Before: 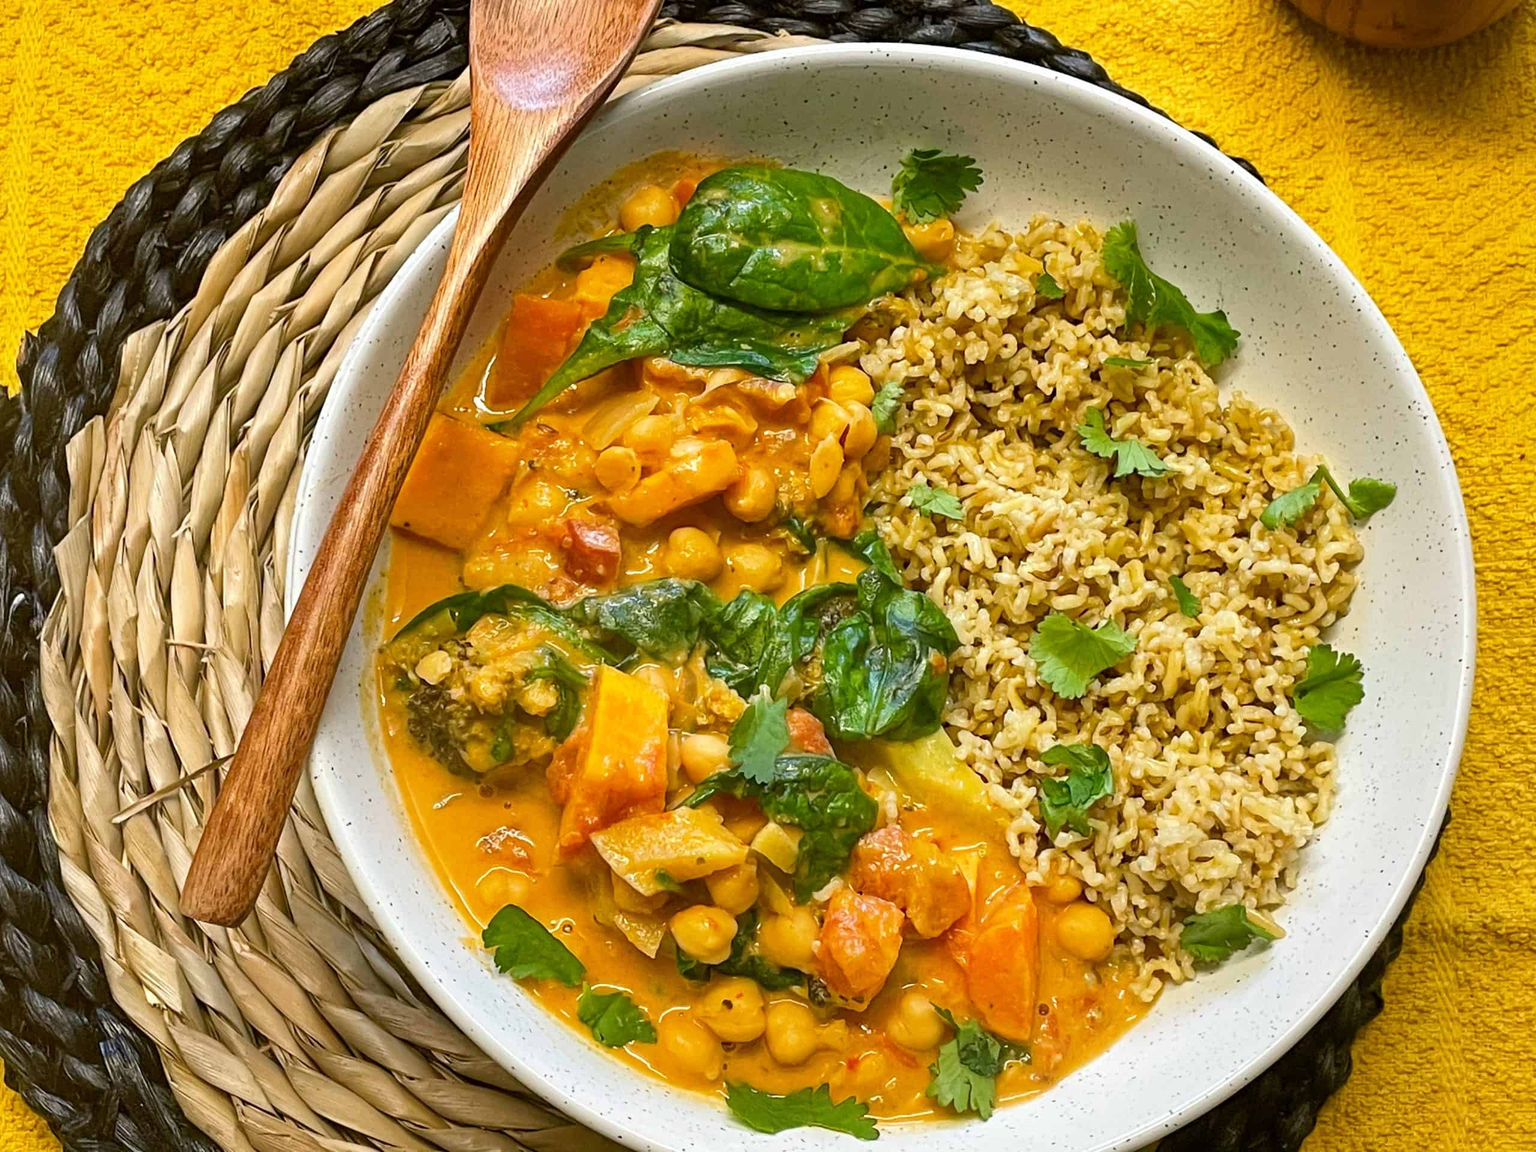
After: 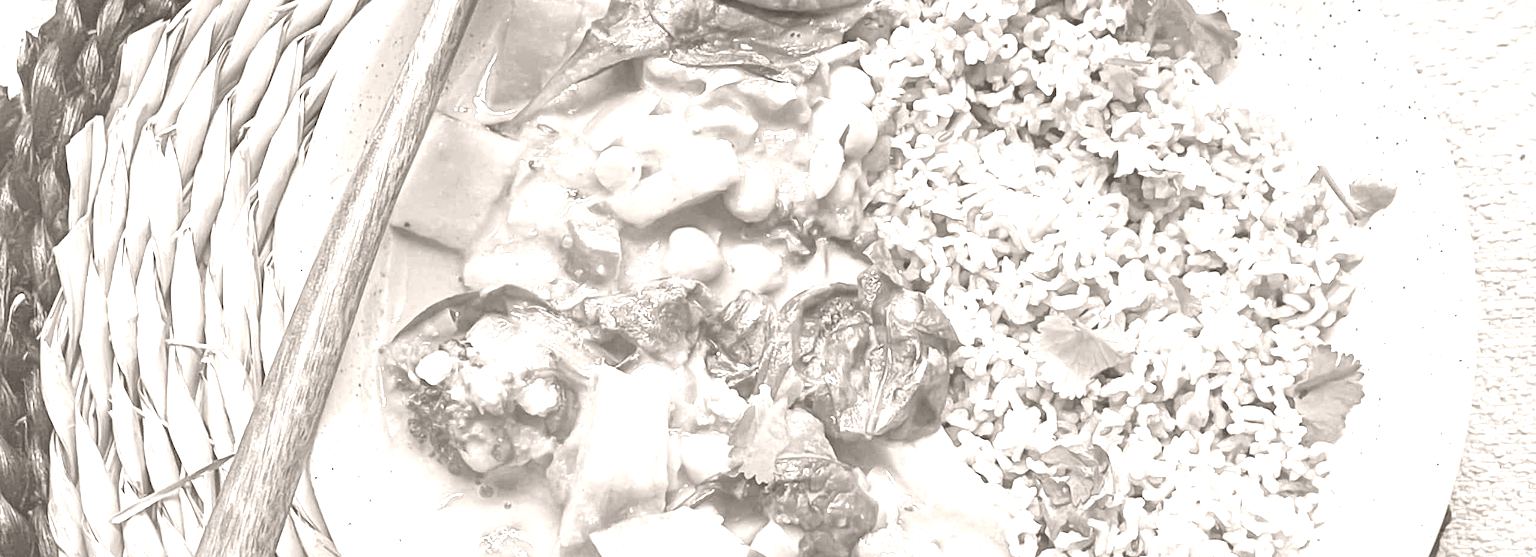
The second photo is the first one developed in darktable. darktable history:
exposure: black level correction 0.001, exposure 0.191 EV, compensate highlight preservation false
crop and rotate: top 26.056%, bottom 25.543%
colorize: hue 34.49°, saturation 35.33%, source mix 100%, lightness 55%, version 1
